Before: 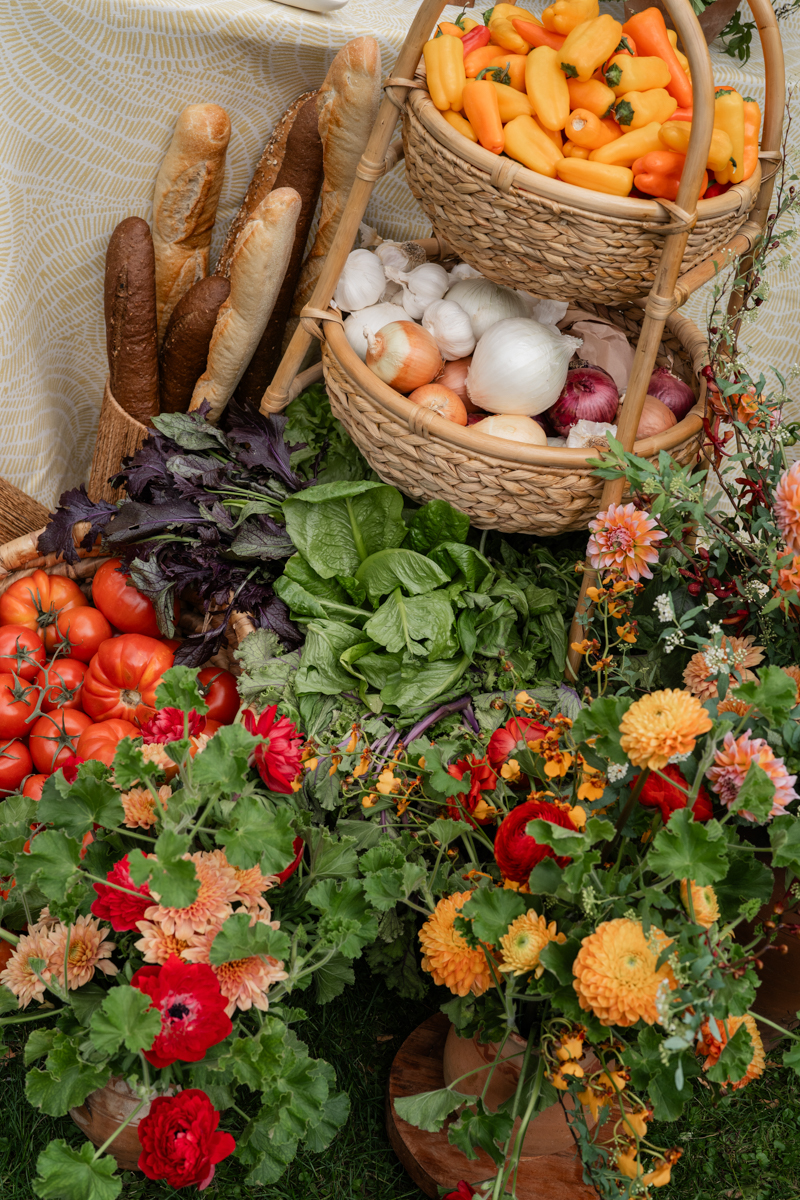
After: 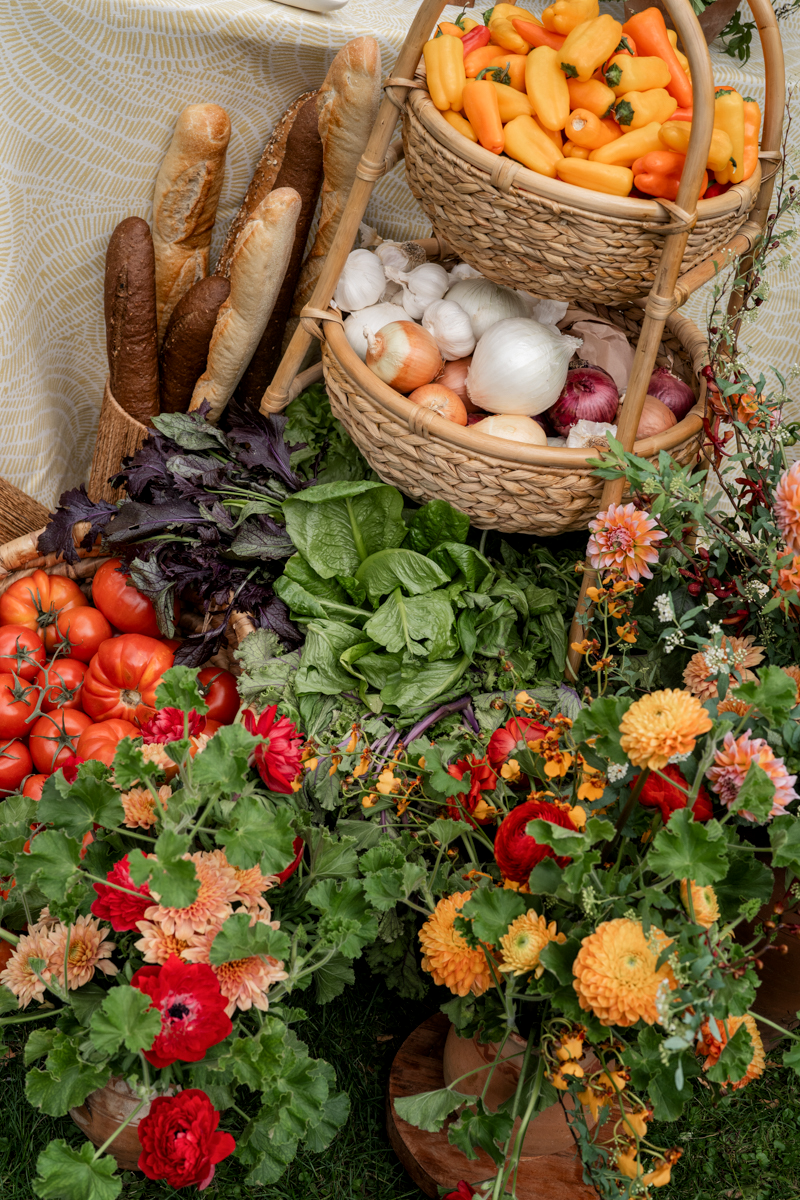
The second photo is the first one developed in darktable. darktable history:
tone equalizer: edges refinement/feathering 500, mask exposure compensation -1.57 EV, preserve details no
local contrast: highlights 106%, shadows 103%, detail 119%, midtone range 0.2
